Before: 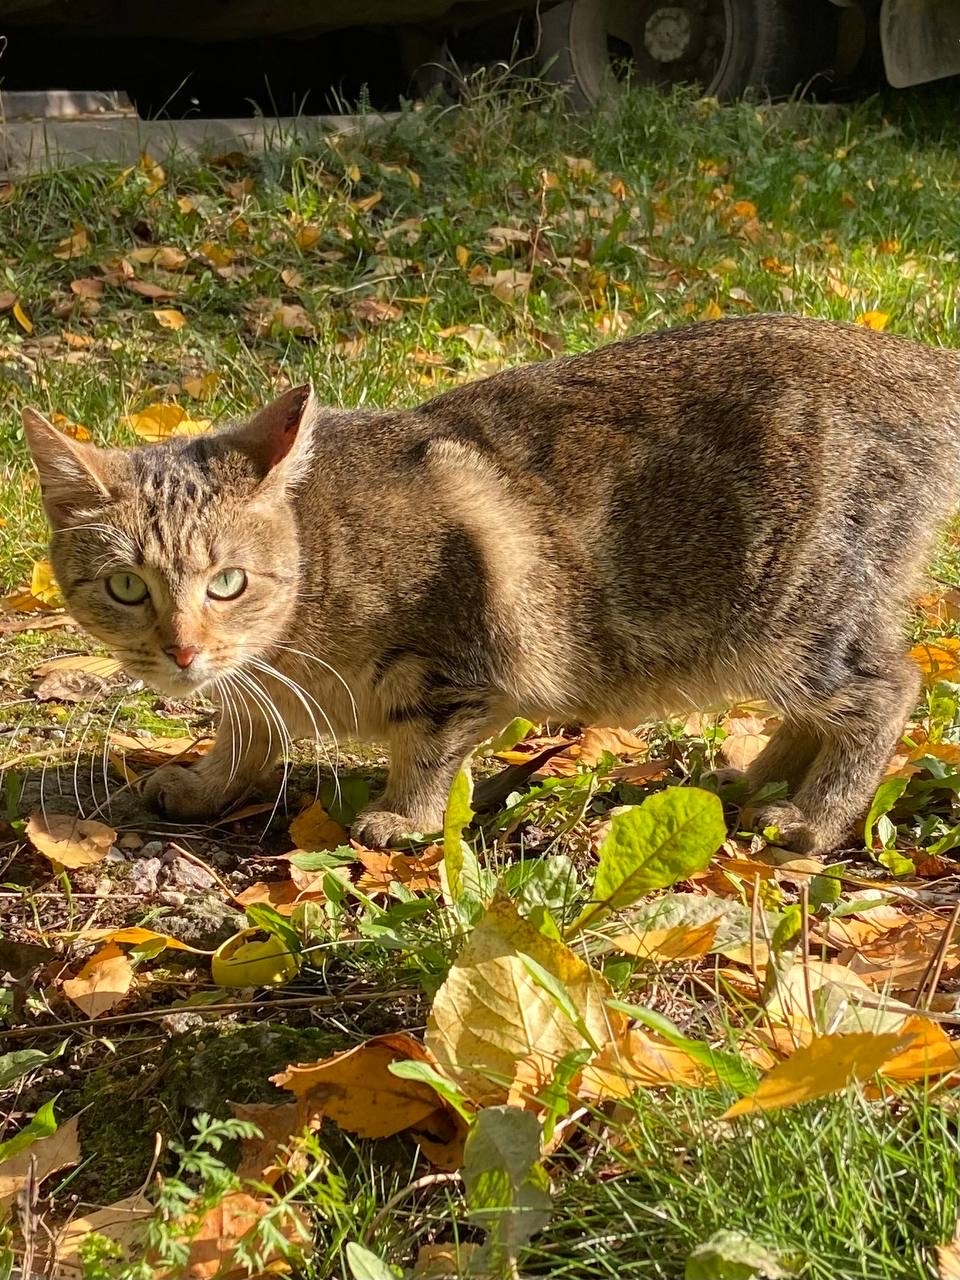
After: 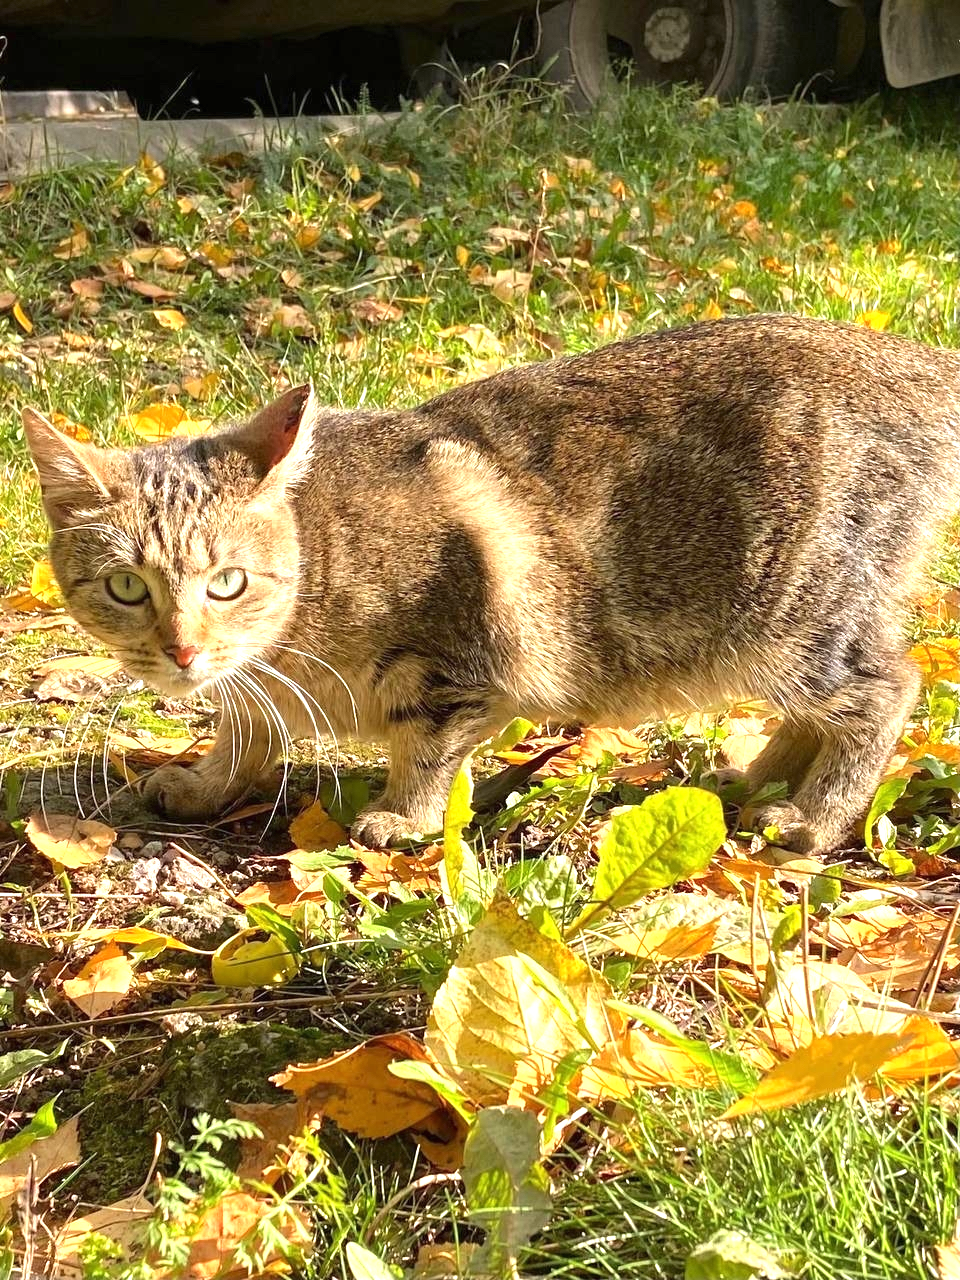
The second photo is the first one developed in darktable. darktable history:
exposure: black level correction 0, exposure 0.949 EV, compensate highlight preservation false
tone equalizer: on, module defaults
